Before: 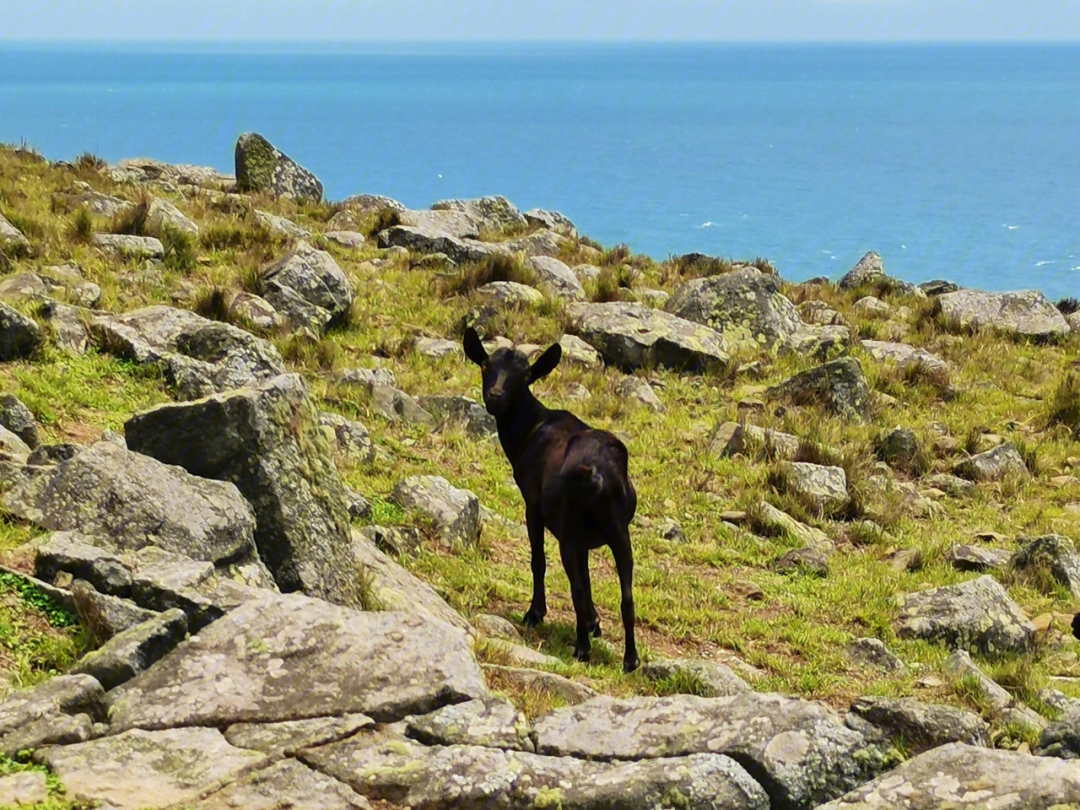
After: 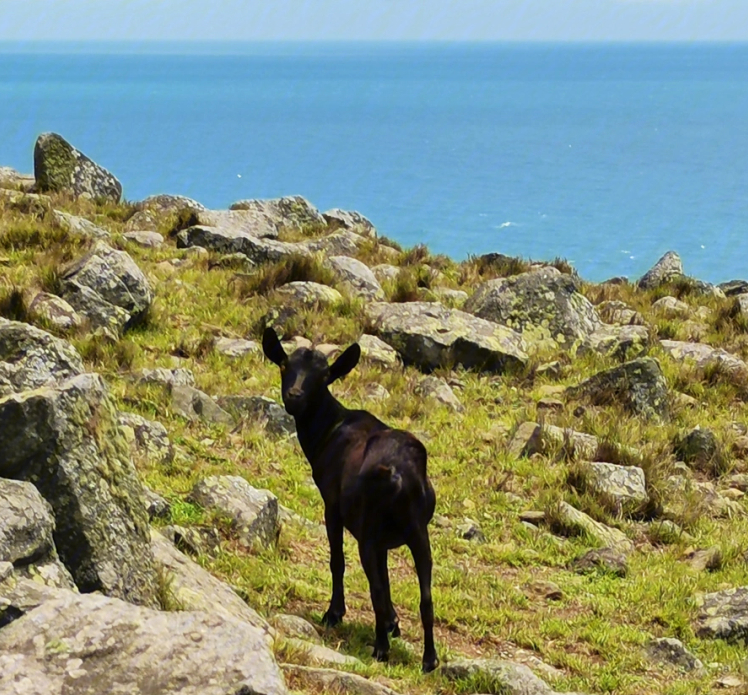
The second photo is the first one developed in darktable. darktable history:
crop: left 18.622%, right 12.094%, bottom 14.14%
